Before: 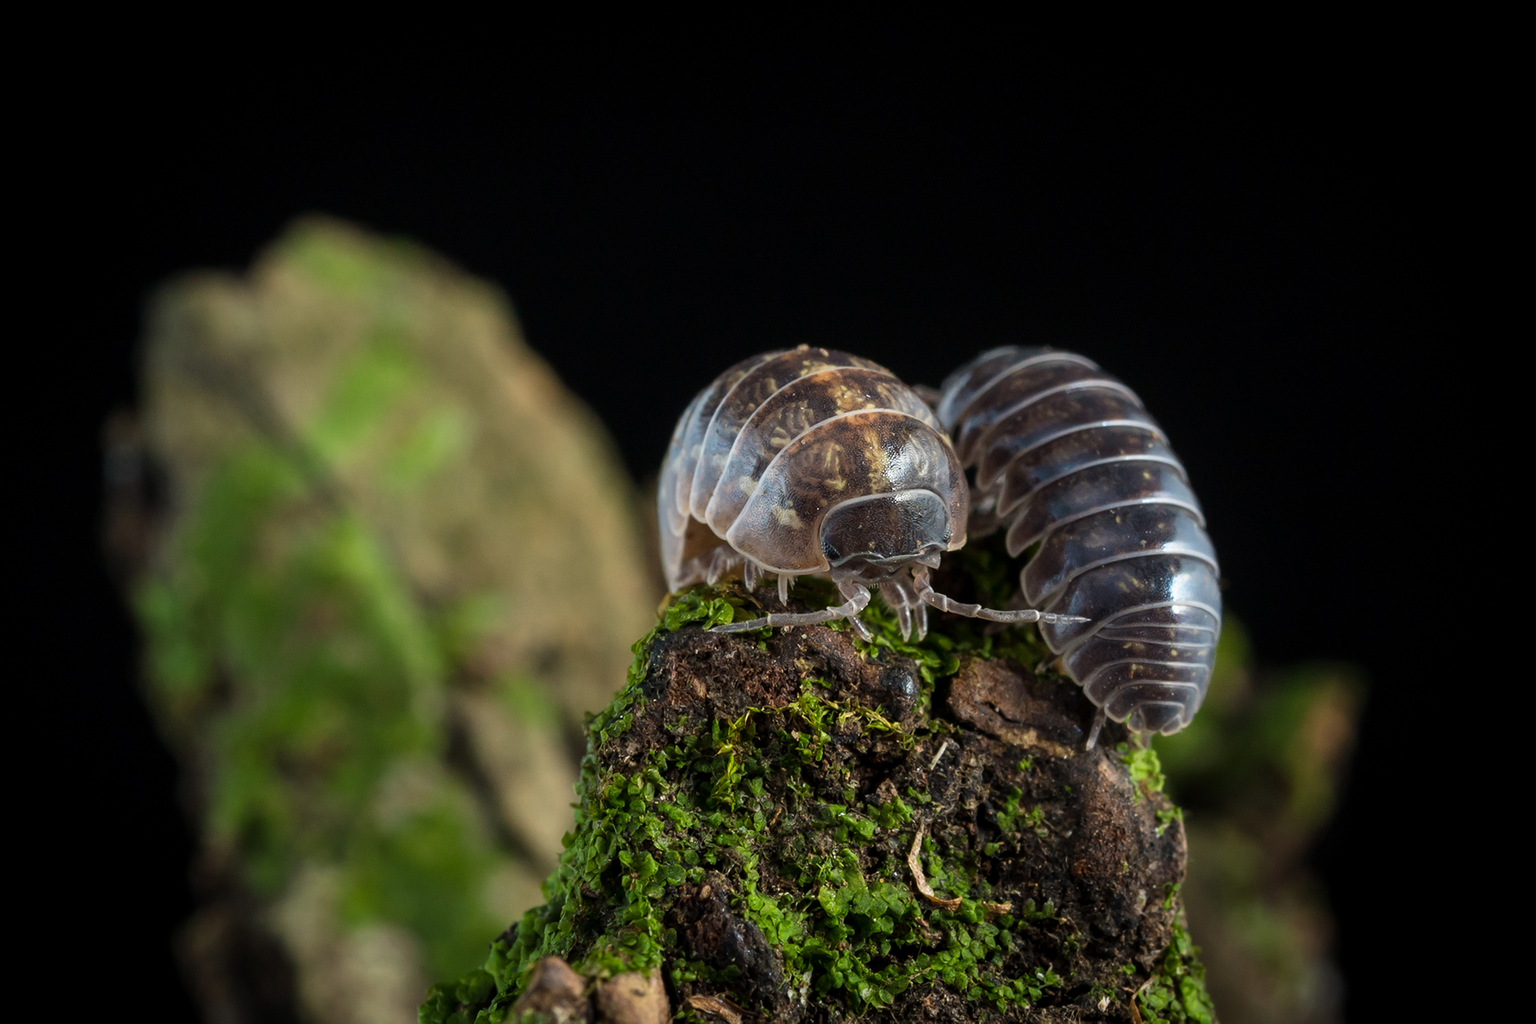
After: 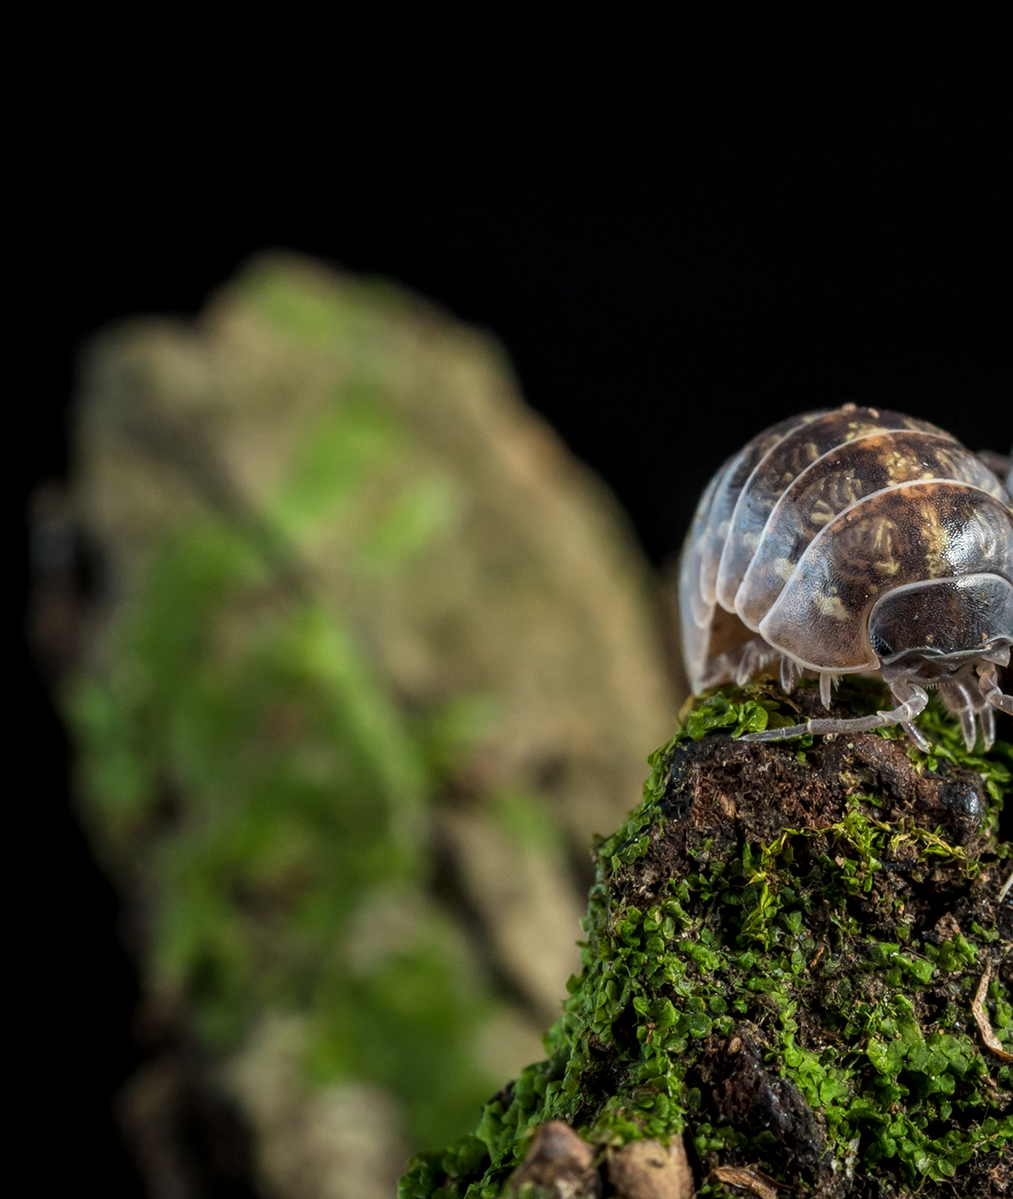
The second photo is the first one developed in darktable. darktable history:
crop: left 5.114%, right 38.589%
local contrast: on, module defaults
